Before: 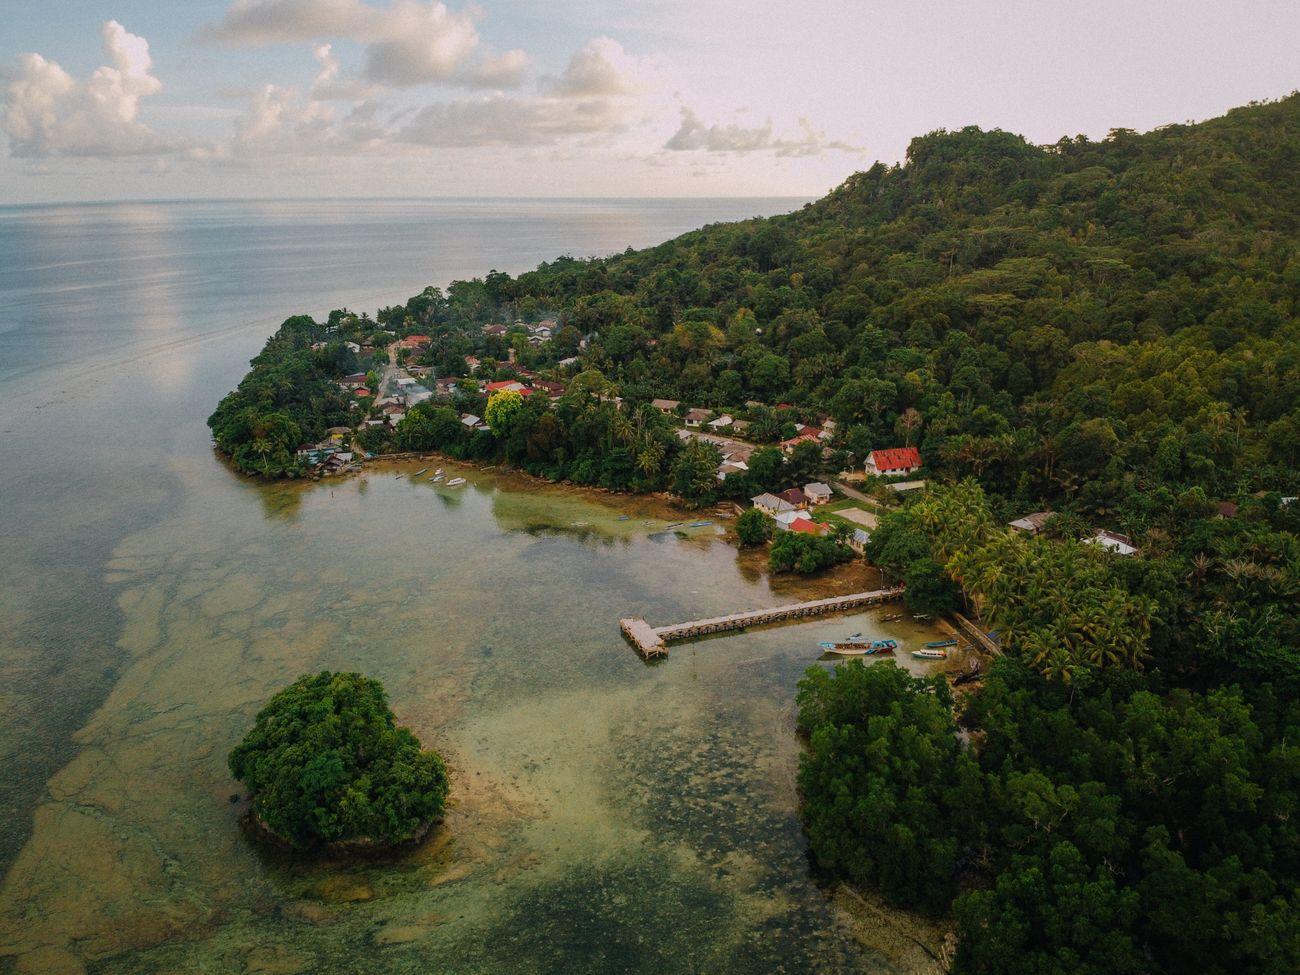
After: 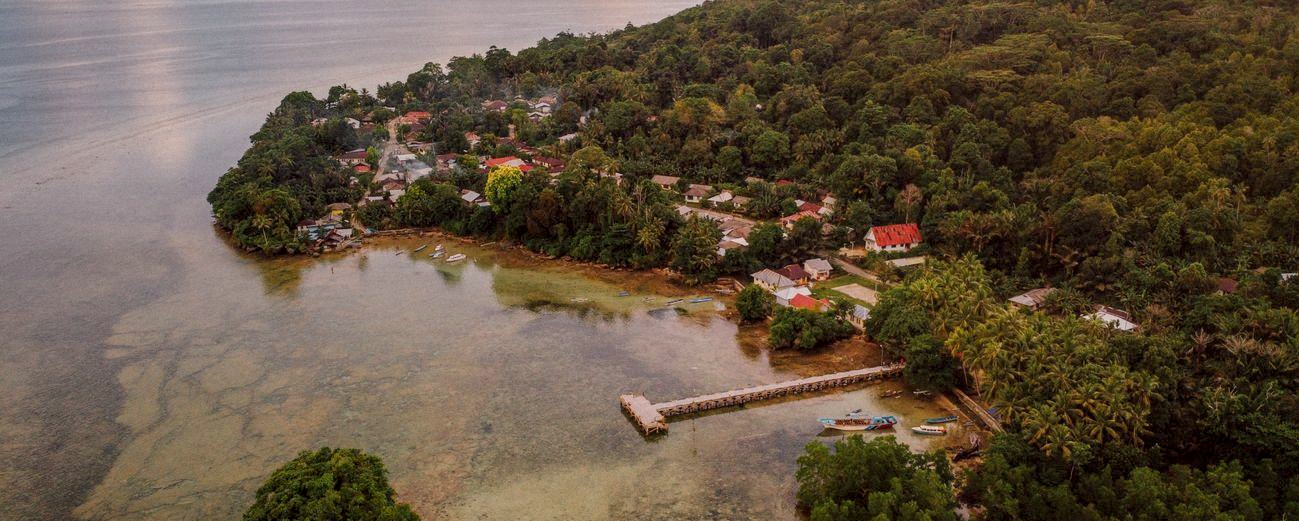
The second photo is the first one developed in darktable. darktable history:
crop and rotate: top 23.043%, bottom 23.437%
rgb levels: mode RGB, independent channels, levels [[0, 0.474, 1], [0, 0.5, 1], [0, 0.5, 1]]
local contrast: on, module defaults
